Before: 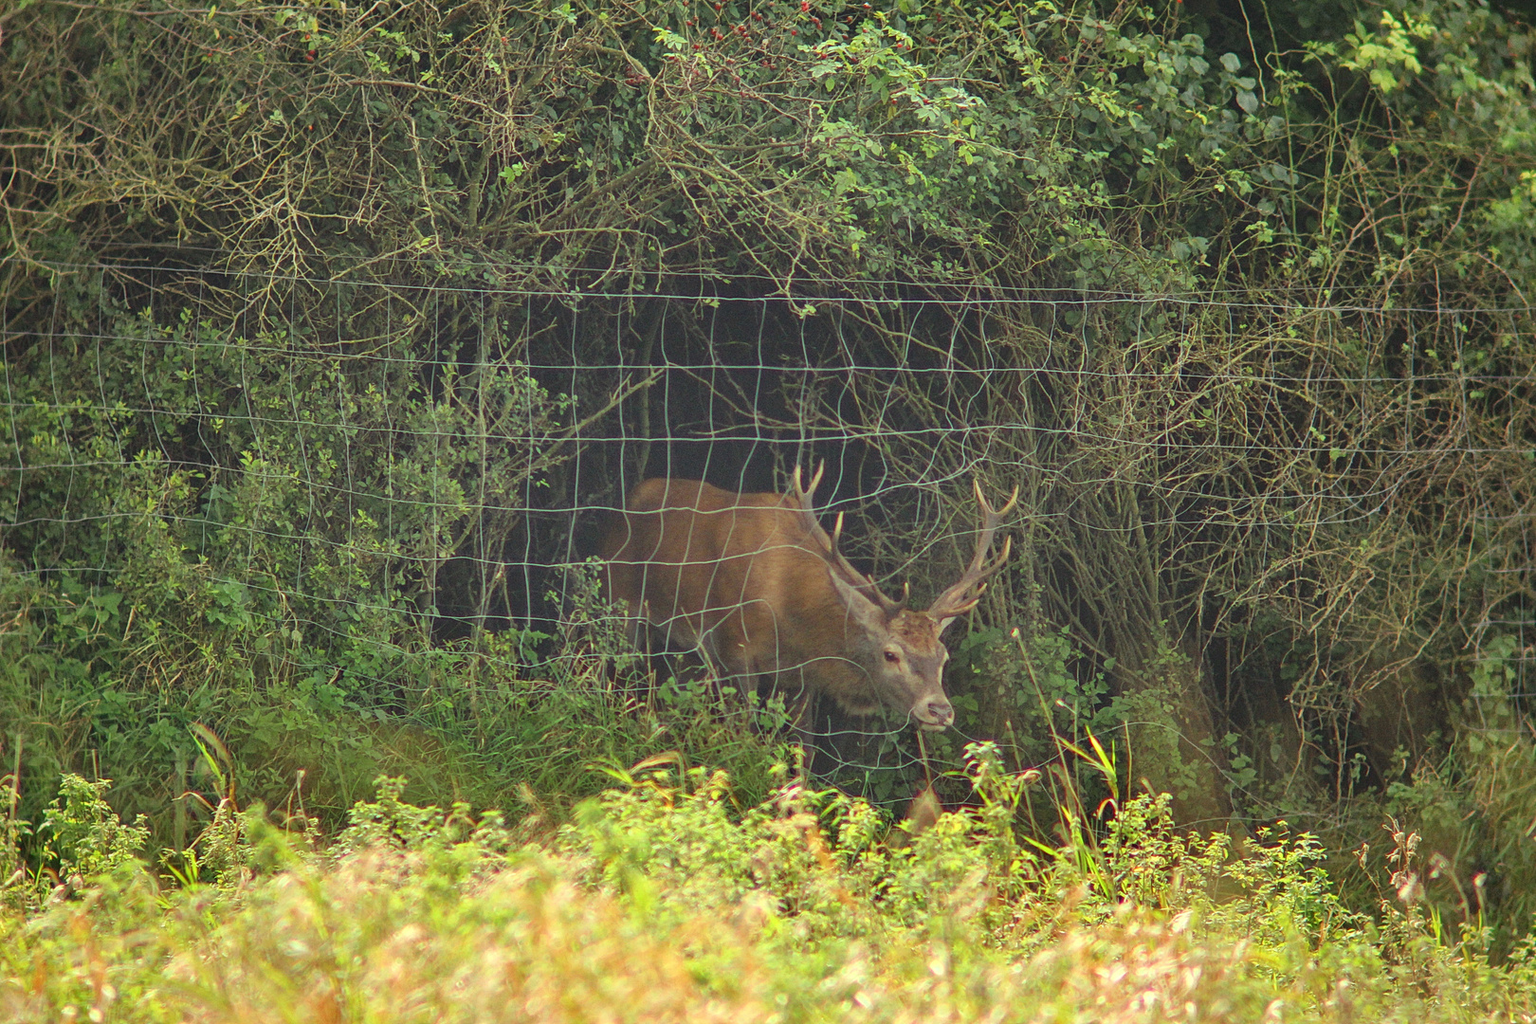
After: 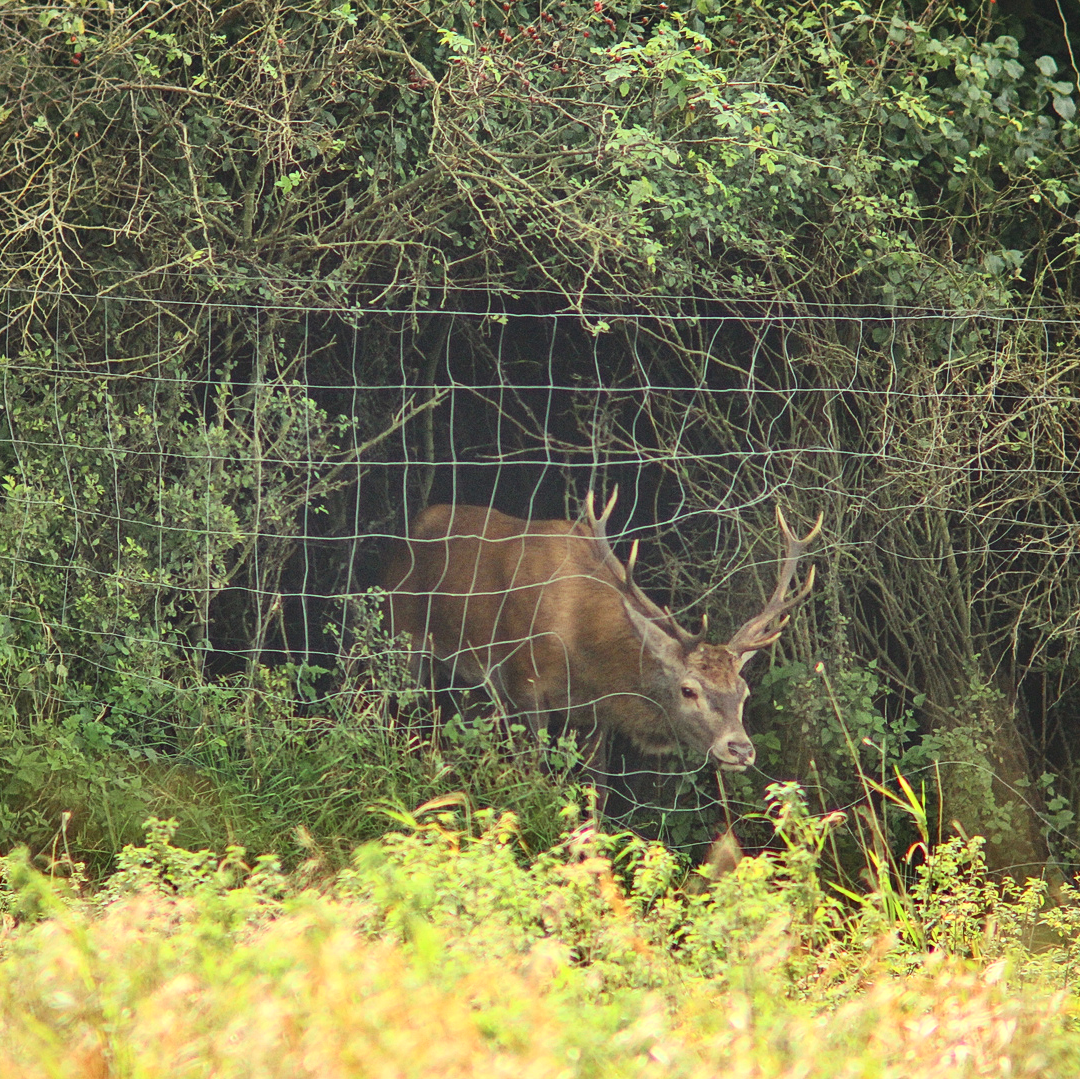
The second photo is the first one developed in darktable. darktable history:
crop and rotate: left 15.521%, right 17.794%
contrast brightness saturation: contrast 0.244, brightness 0.085
